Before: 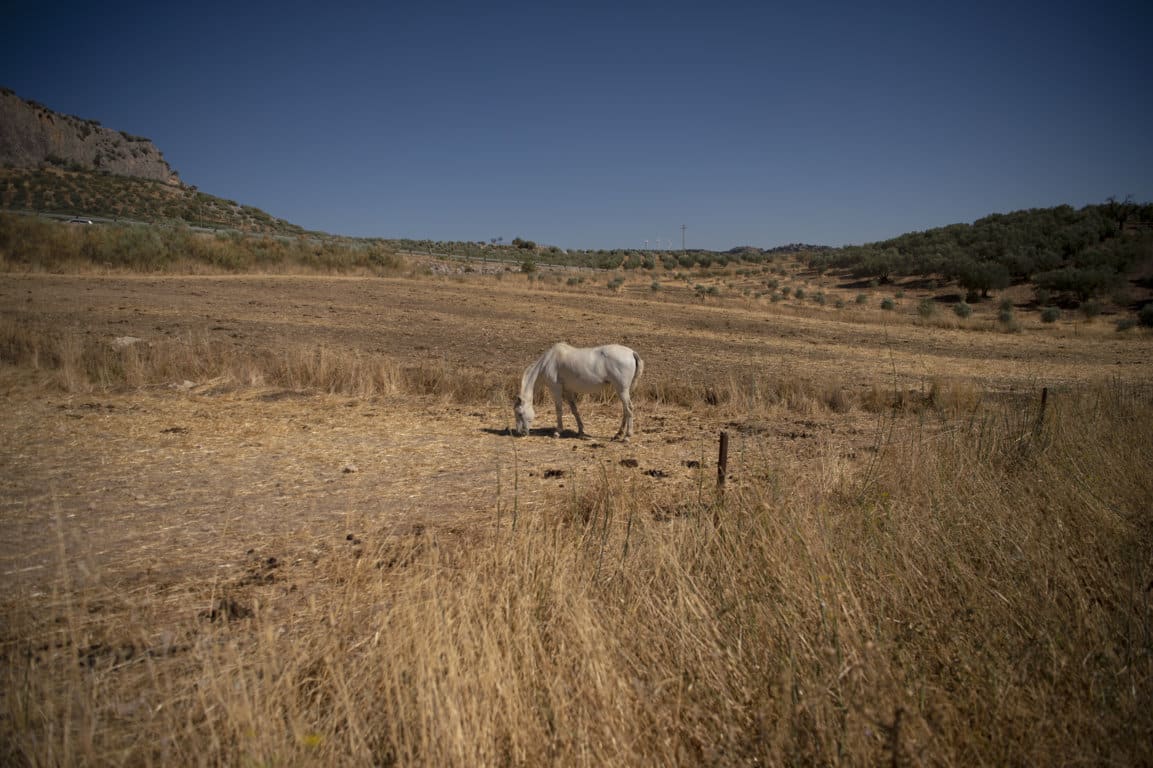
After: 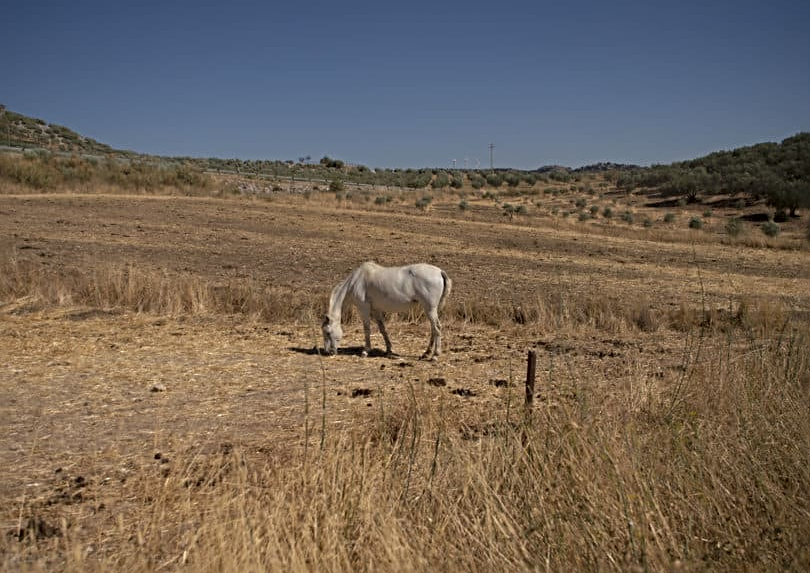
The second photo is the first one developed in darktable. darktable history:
local contrast: mode bilateral grid, contrast 100, coarseness 99, detail 89%, midtone range 0.2
sharpen: radius 3.967
crop and rotate: left 16.689%, top 10.653%, right 13.02%, bottom 14.718%
